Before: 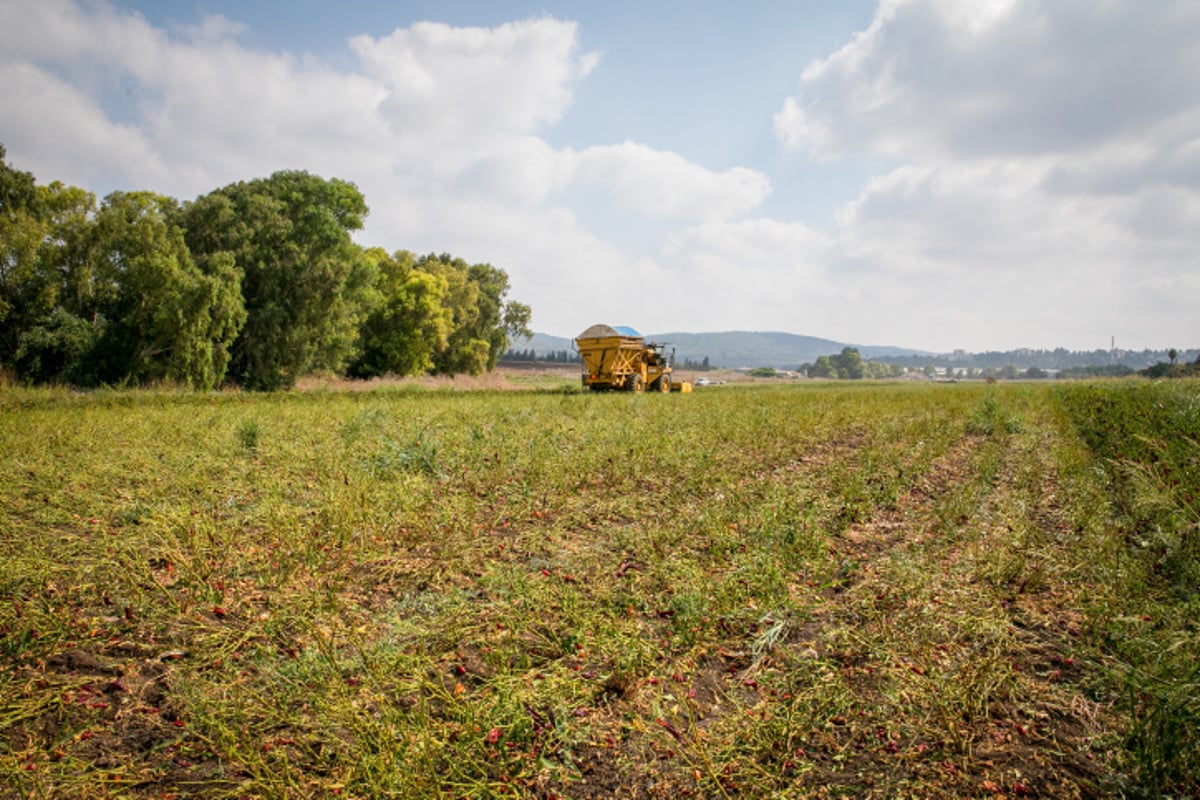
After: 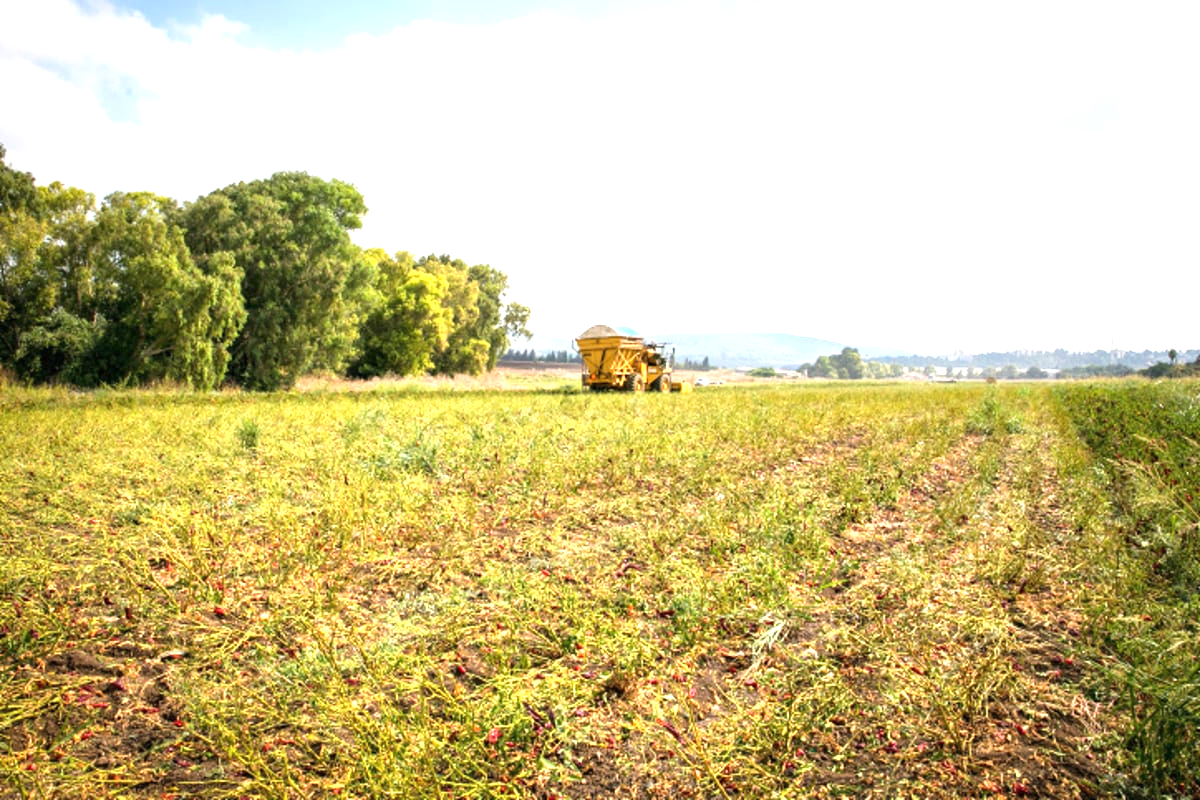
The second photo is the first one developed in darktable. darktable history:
exposure: black level correction 0, exposure 1.35 EV, compensate exposure bias true, compensate highlight preservation false
